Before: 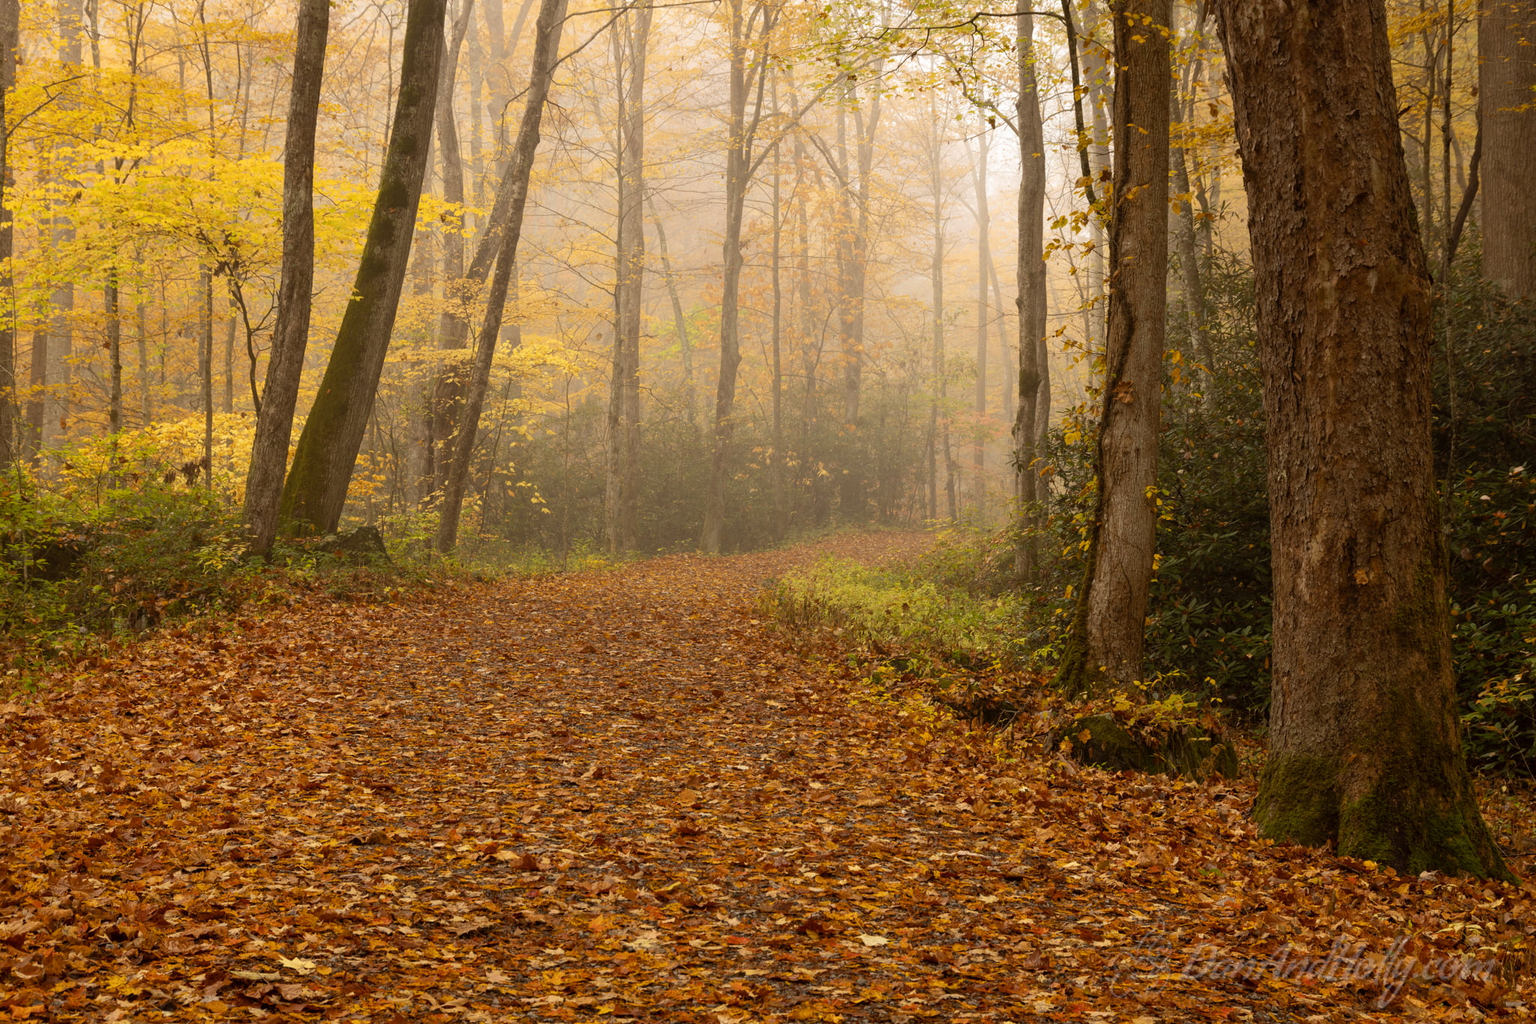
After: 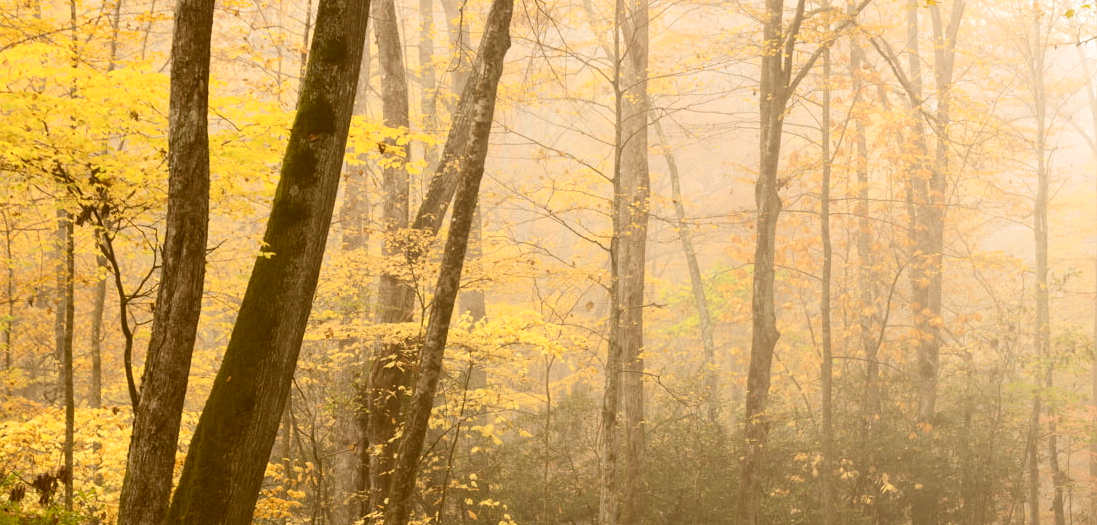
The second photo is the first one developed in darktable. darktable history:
crop: left 10.212%, top 10.494%, right 36.202%, bottom 51.029%
contrast brightness saturation: contrast 0.239, brightness 0.094
color correction: highlights a* -0.405, highlights b* 0.177, shadows a* 5.23, shadows b* 20.77
